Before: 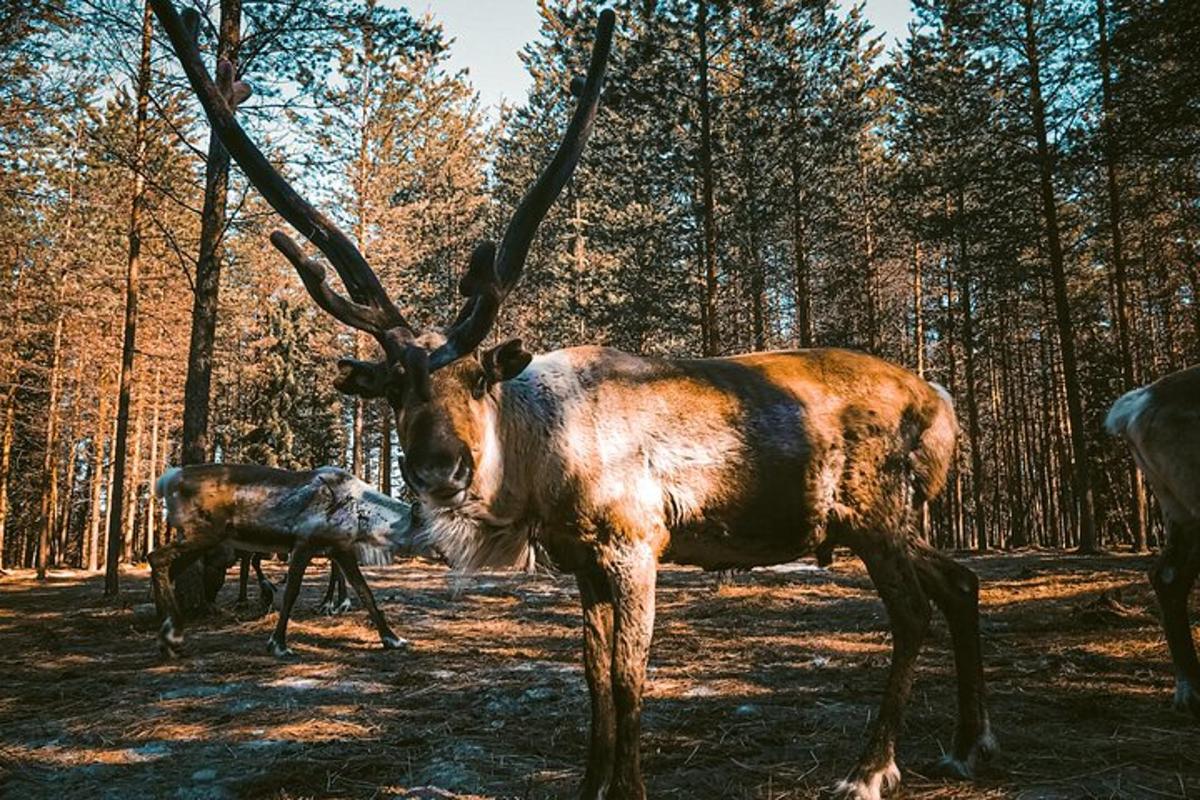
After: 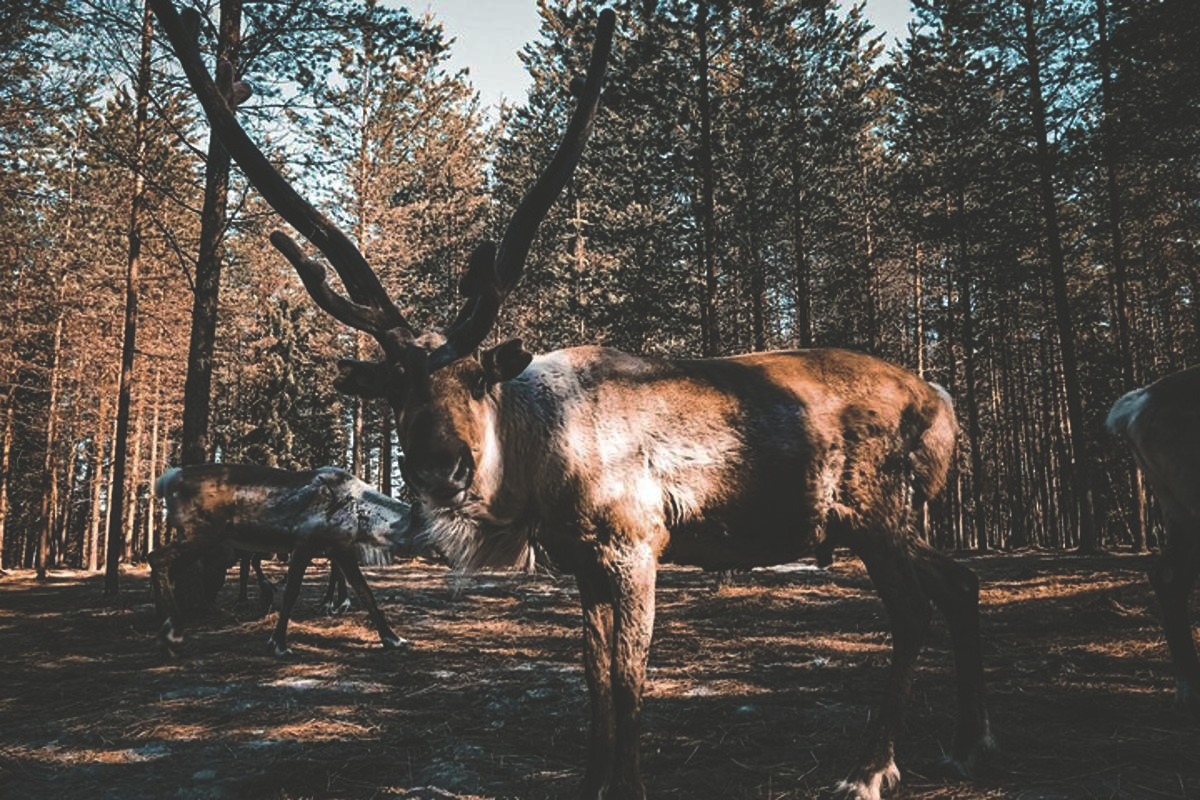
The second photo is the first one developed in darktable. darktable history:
rgb curve: curves: ch0 [(0, 0.186) (0.314, 0.284) (0.775, 0.708) (1, 1)], compensate middle gray true, preserve colors none
contrast brightness saturation: contrast 0.1, saturation -0.3
